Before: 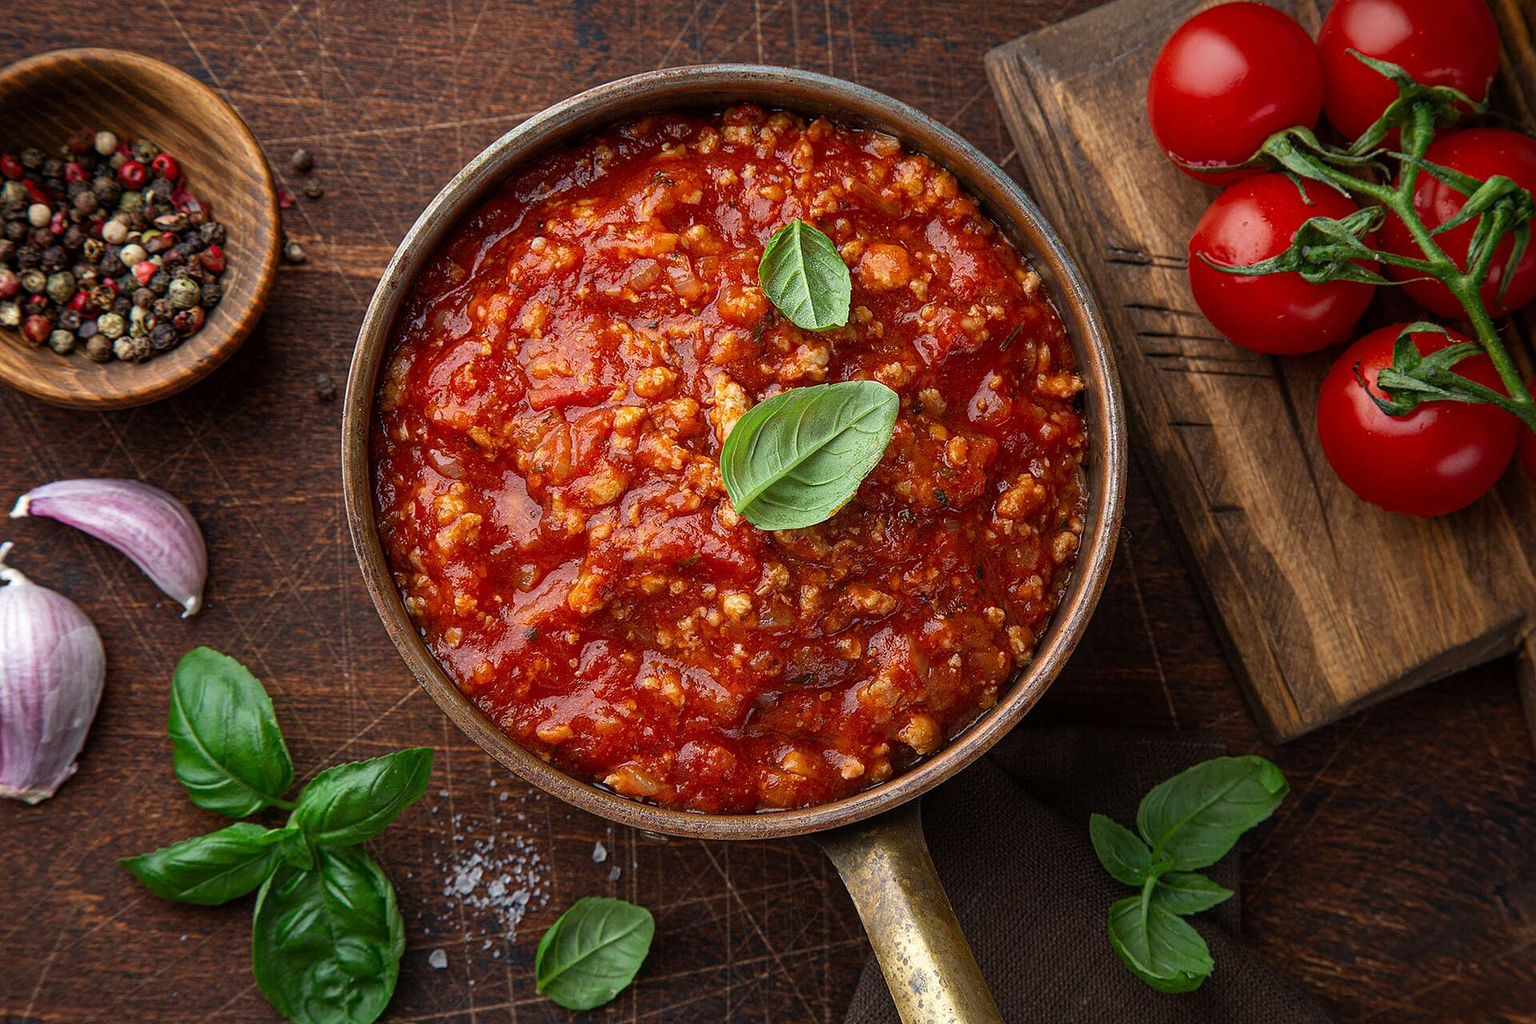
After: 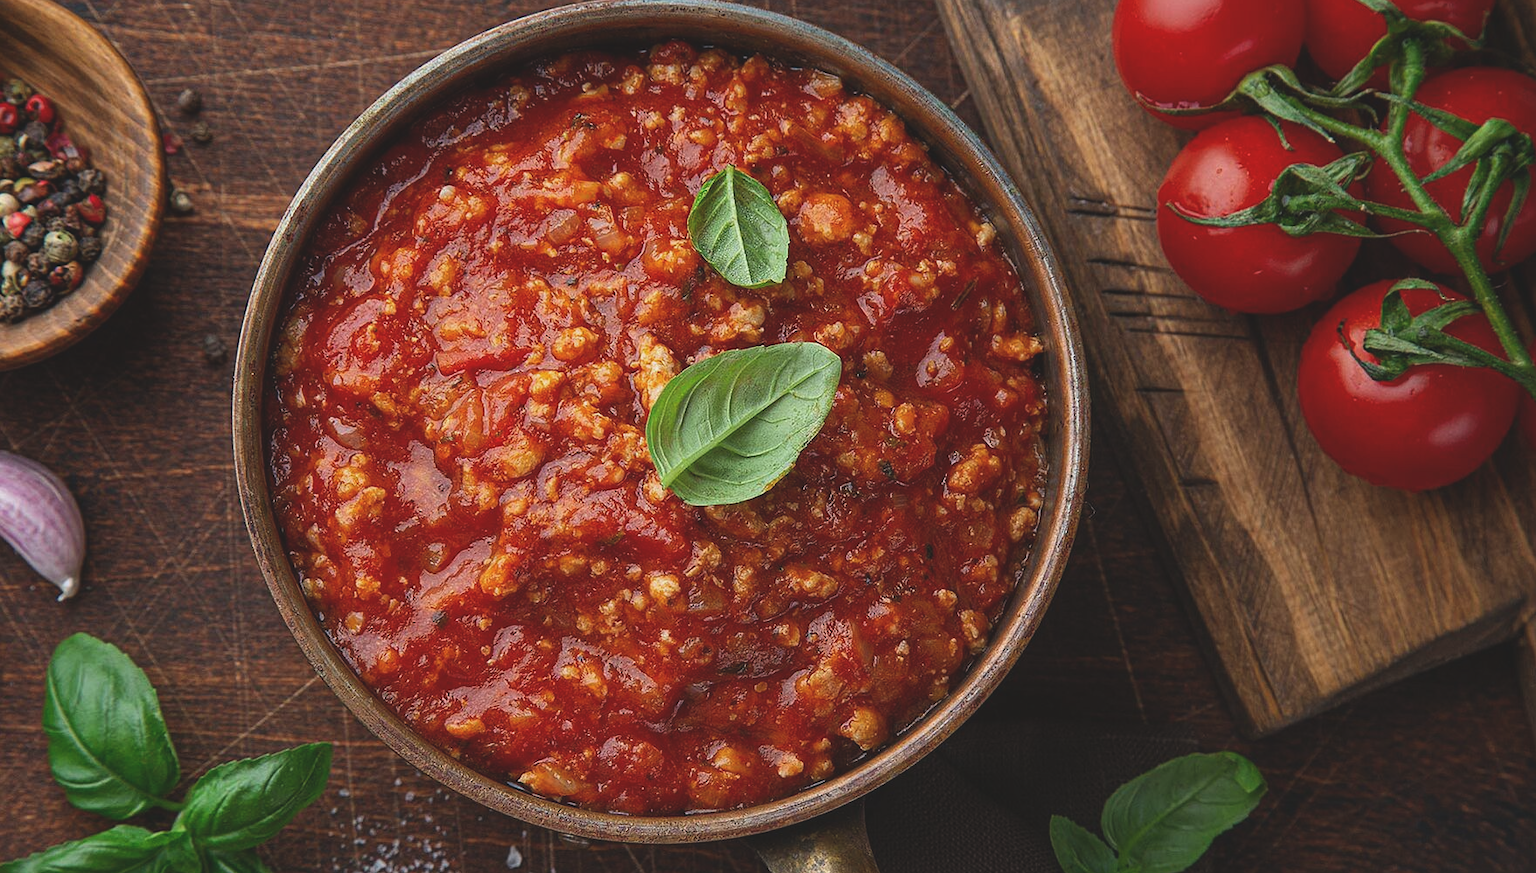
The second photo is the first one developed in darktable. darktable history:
crop: left 8.434%, top 6.569%, bottom 15.306%
exposure: black level correction -0.014, exposure -0.185 EV, compensate highlight preservation false
